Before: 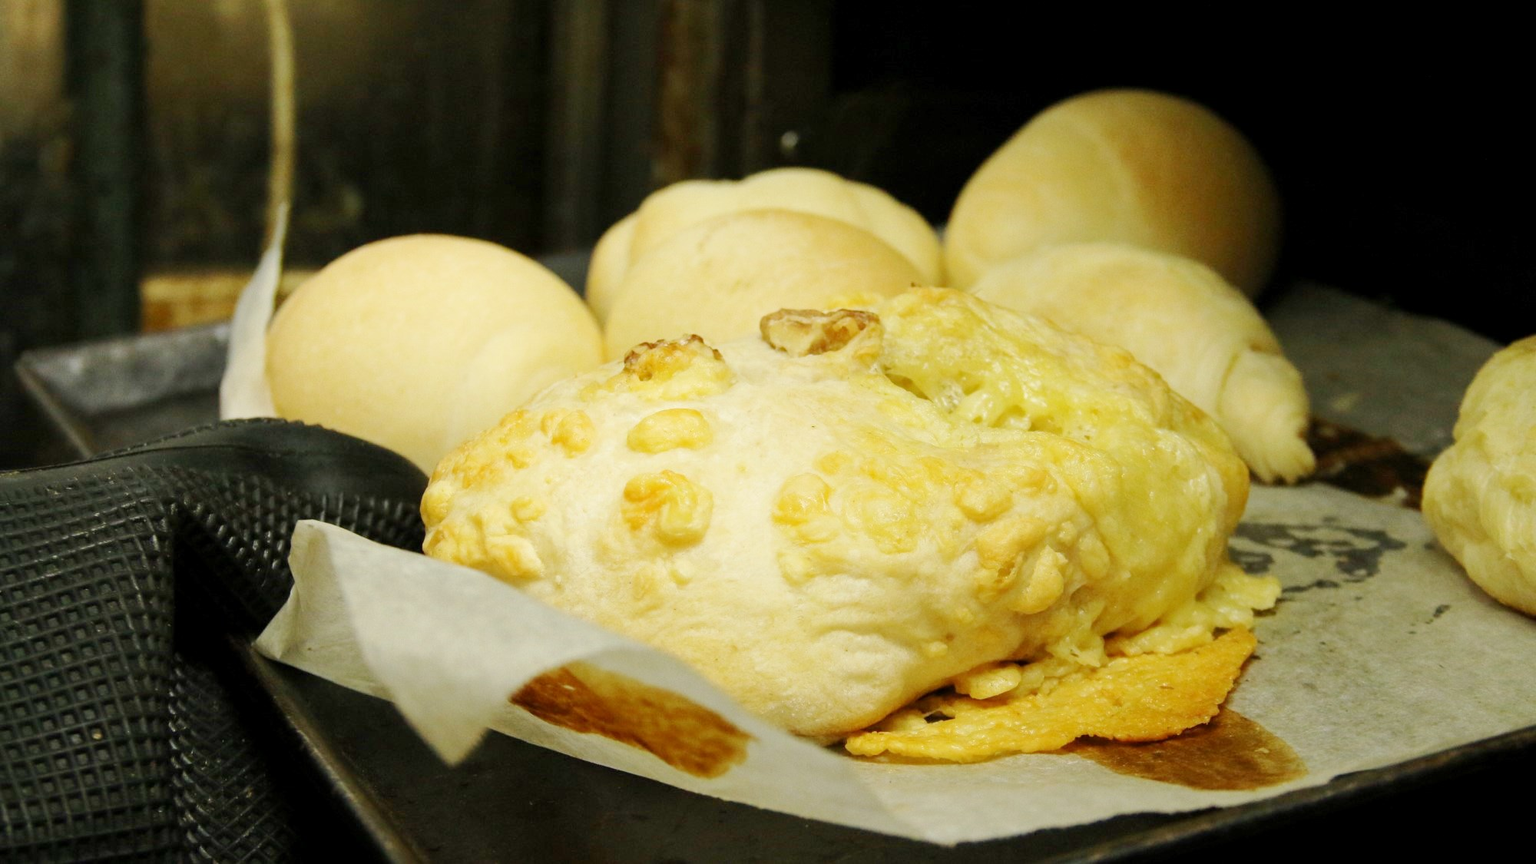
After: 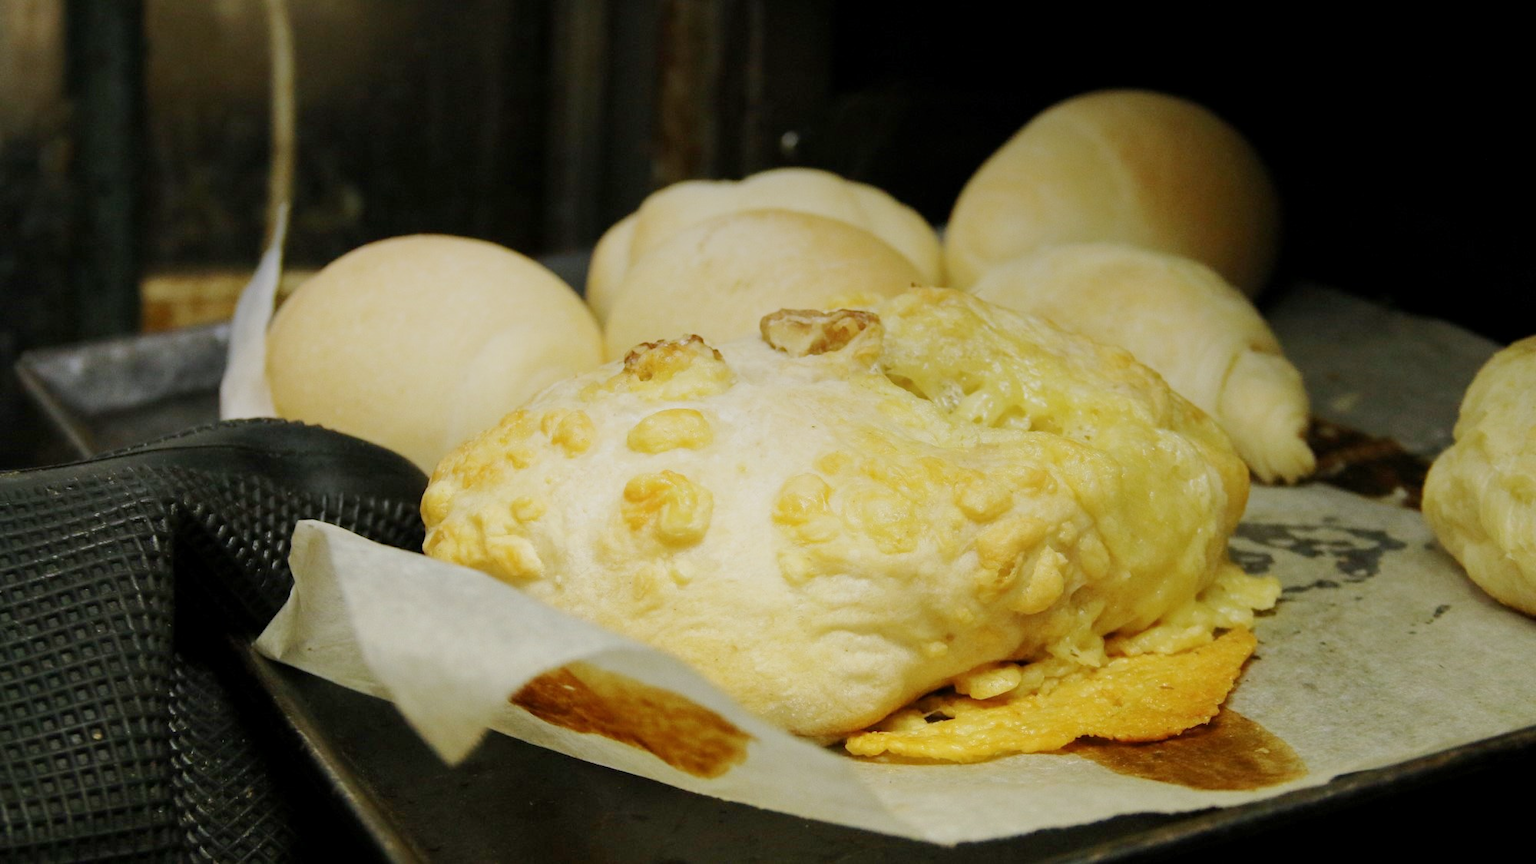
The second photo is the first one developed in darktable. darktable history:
graduated density: hue 238.83°, saturation 50%
white balance: emerald 1
exposure: compensate highlight preservation false
